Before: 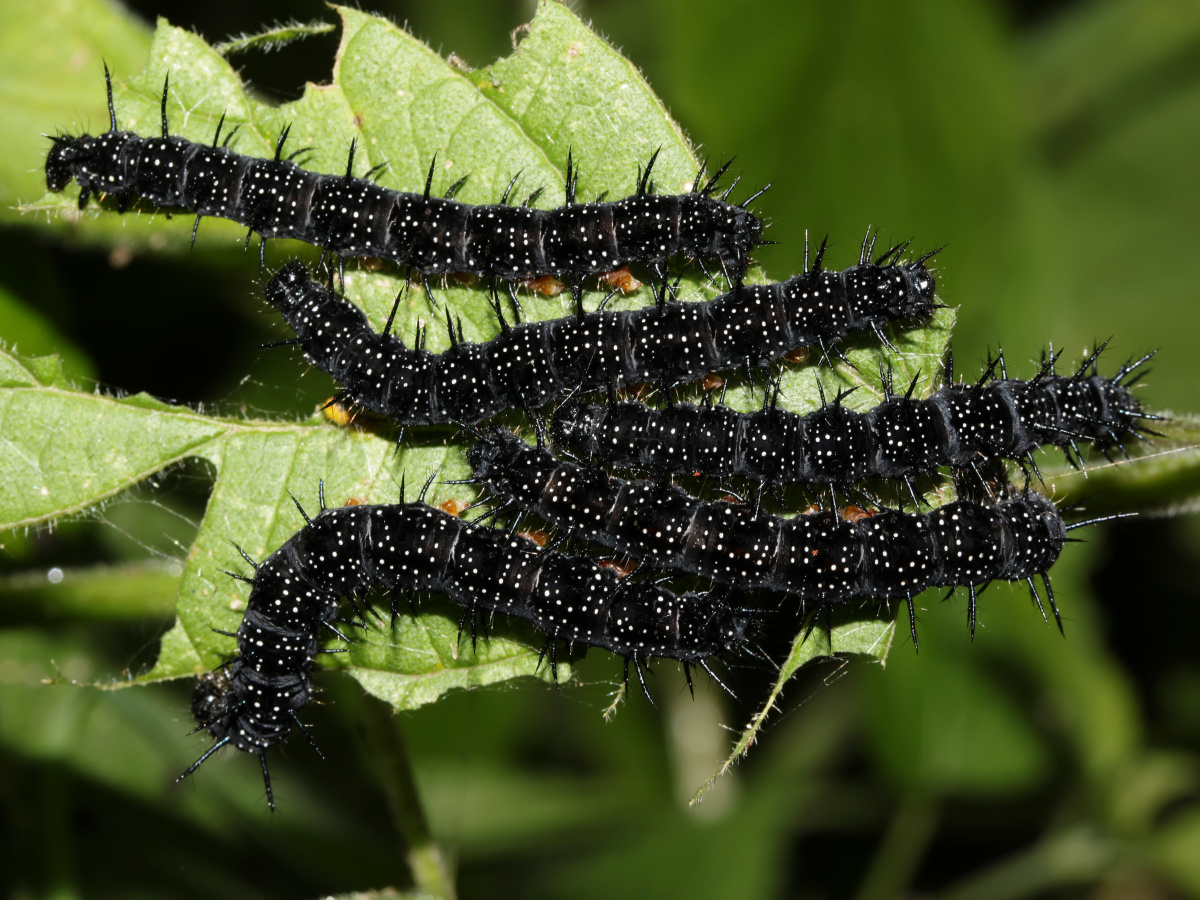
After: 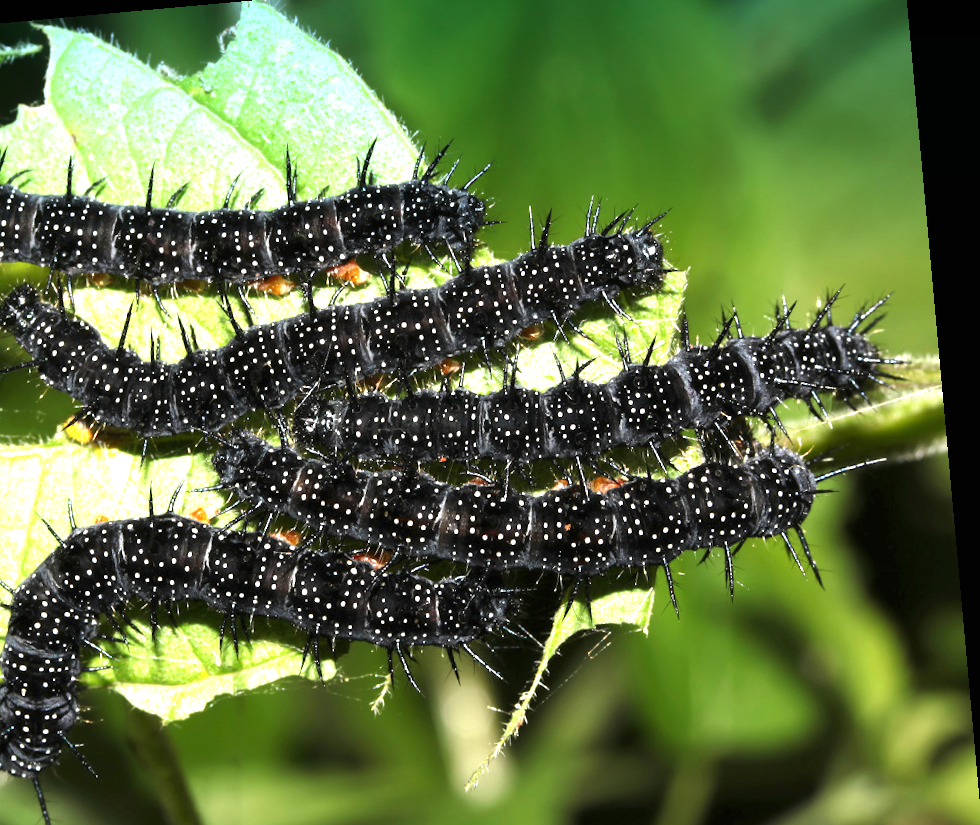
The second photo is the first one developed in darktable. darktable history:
crop: left 23.095%, top 5.827%, bottom 11.854%
graduated density: density 2.02 EV, hardness 44%, rotation 0.374°, offset 8.21, hue 208.8°, saturation 97%
exposure: black level correction 0, exposure 1.55 EV, compensate exposure bias true, compensate highlight preservation false
rotate and perspective: rotation -5.2°, automatic cropping off
